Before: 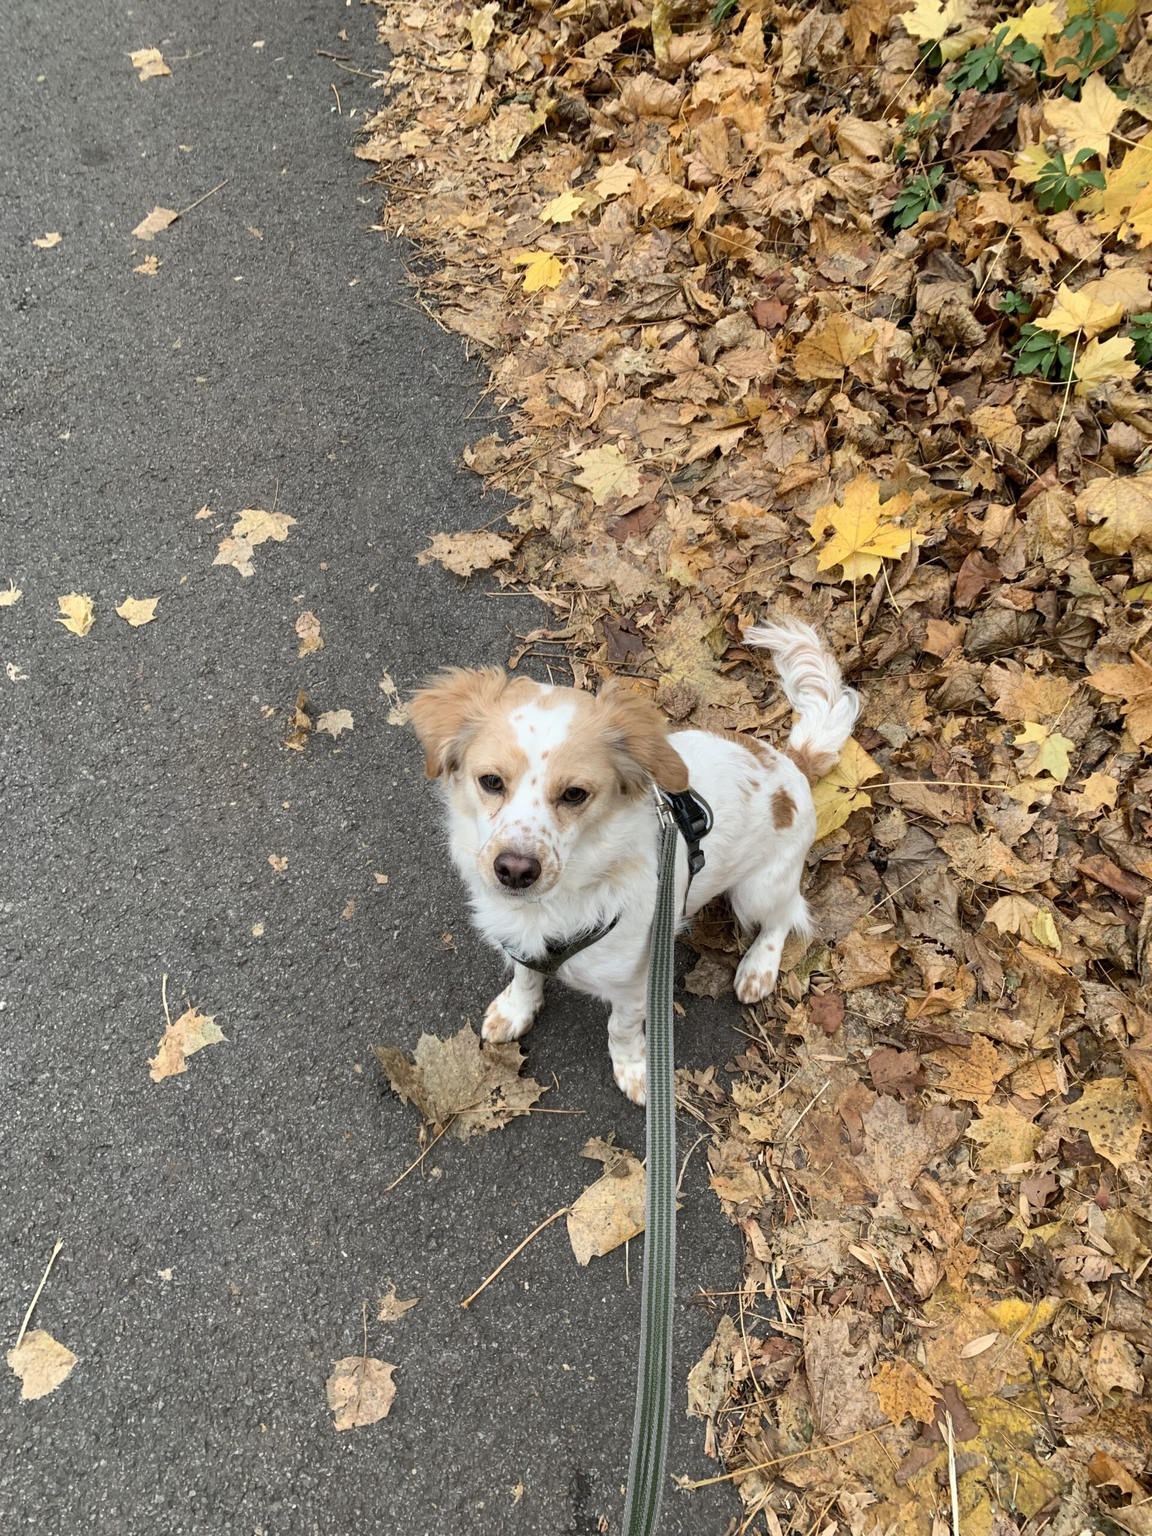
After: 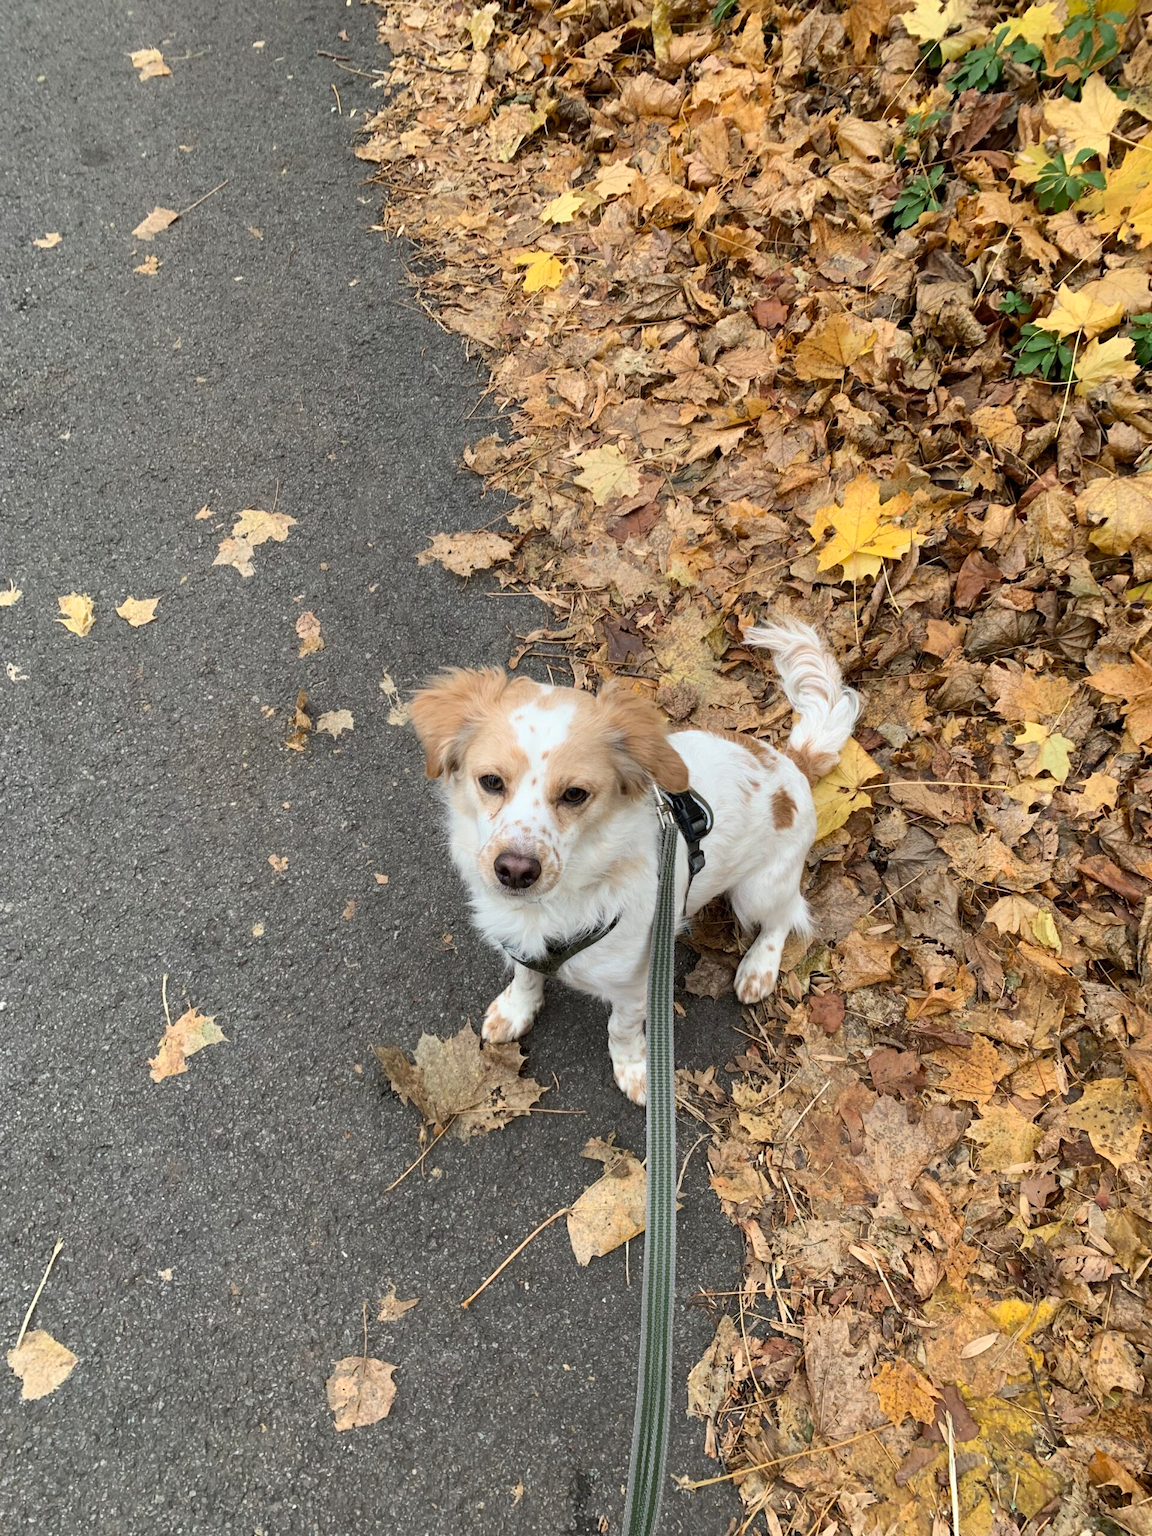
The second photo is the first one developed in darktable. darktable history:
grain: coarseness 0.81 ISO, strength 1.34%, mid-tones bias 0%
rotate and perspective: automatic cropping original format, crop left 0, crop top 0
